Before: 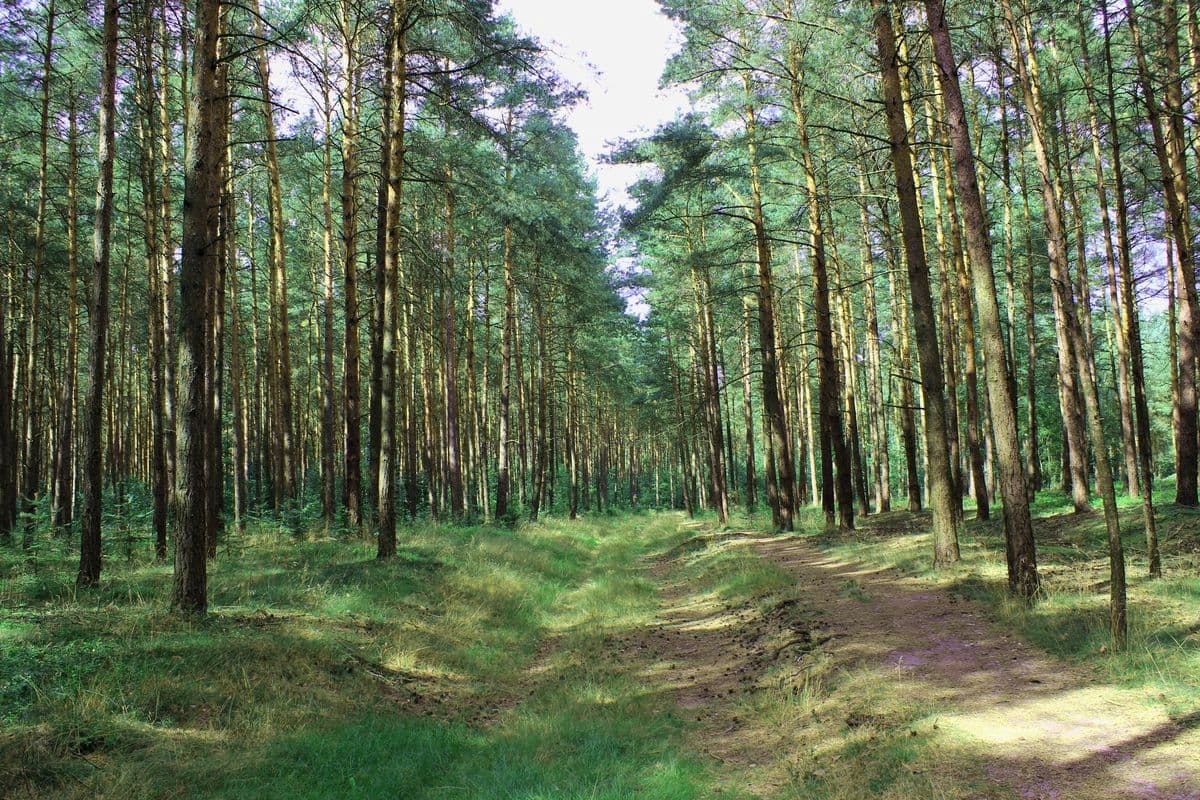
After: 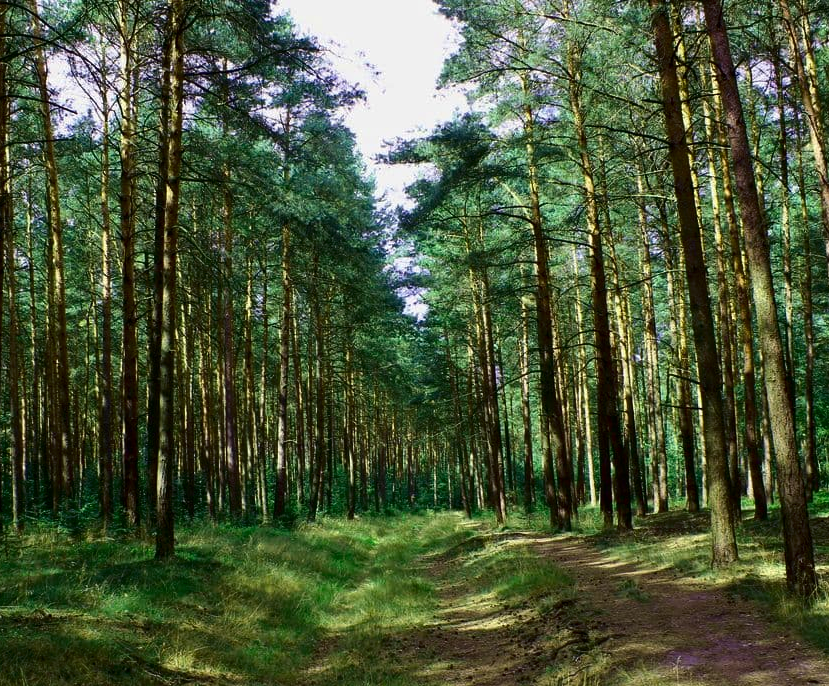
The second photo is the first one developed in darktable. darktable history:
crop: left 18.501%, right 12.334%, bottom 14.206%
contrast brightness saturation: contrast 0.105, brightness -0.269, saturation 0.141
